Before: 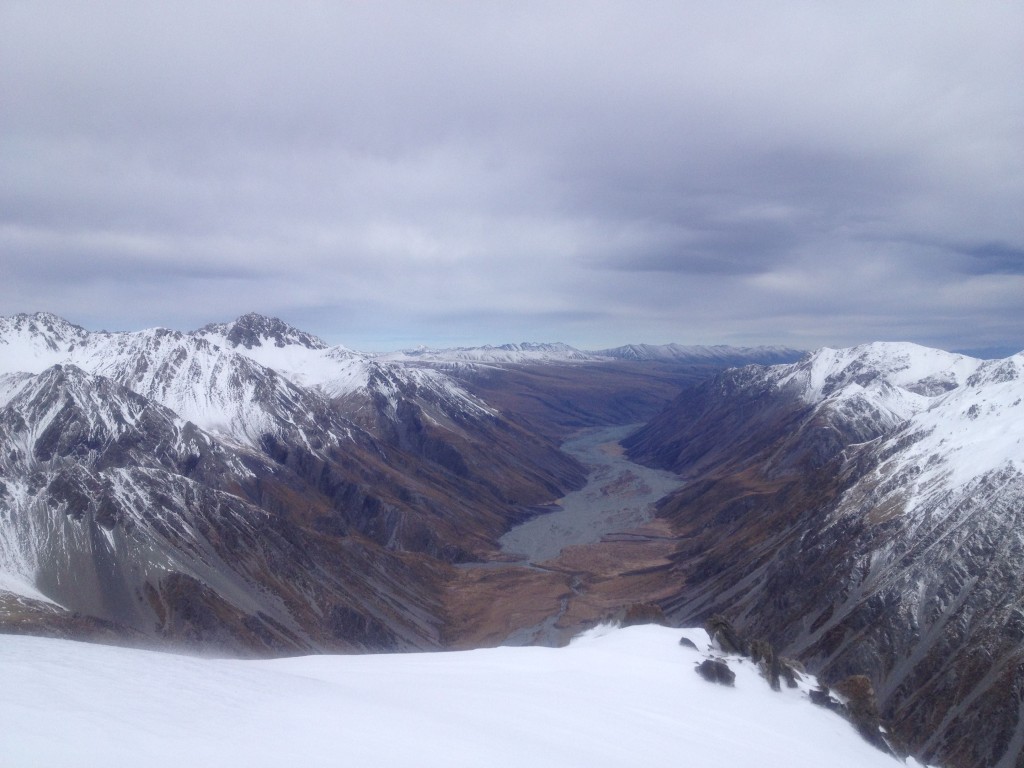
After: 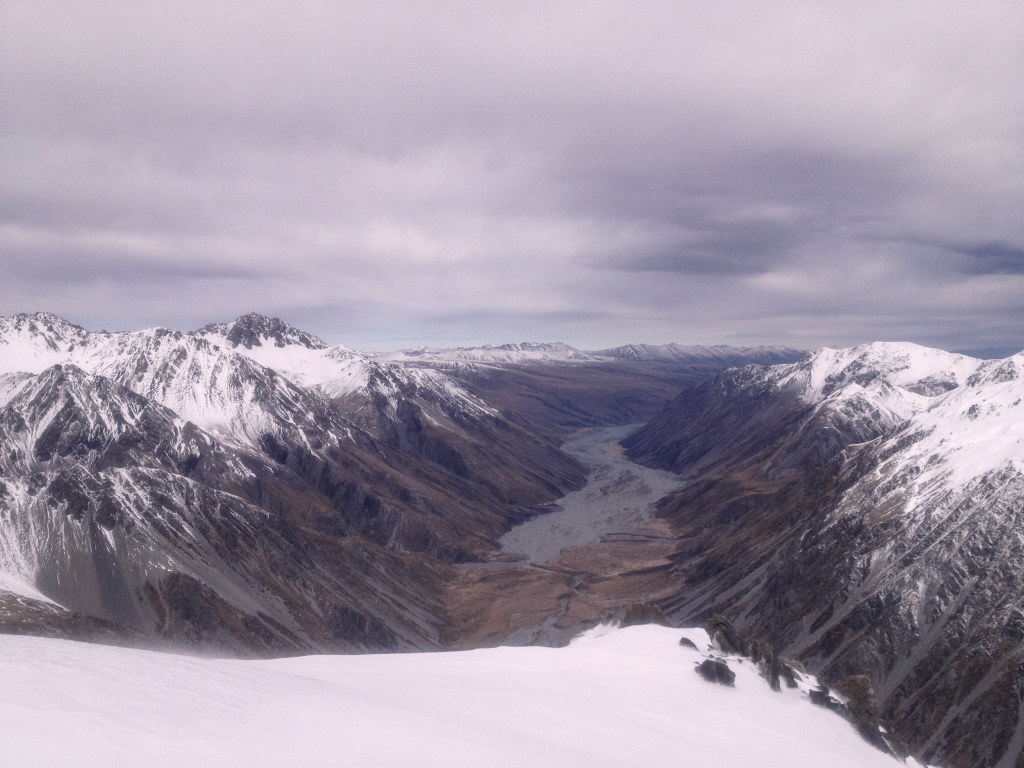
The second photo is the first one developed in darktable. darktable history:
contrast brightness saturation: contrast 0.056, brightness -0.005, saturation -0.228
local contrast: on, module defaults
color correction: highlights a* 6.86, highlights b* 4.09
